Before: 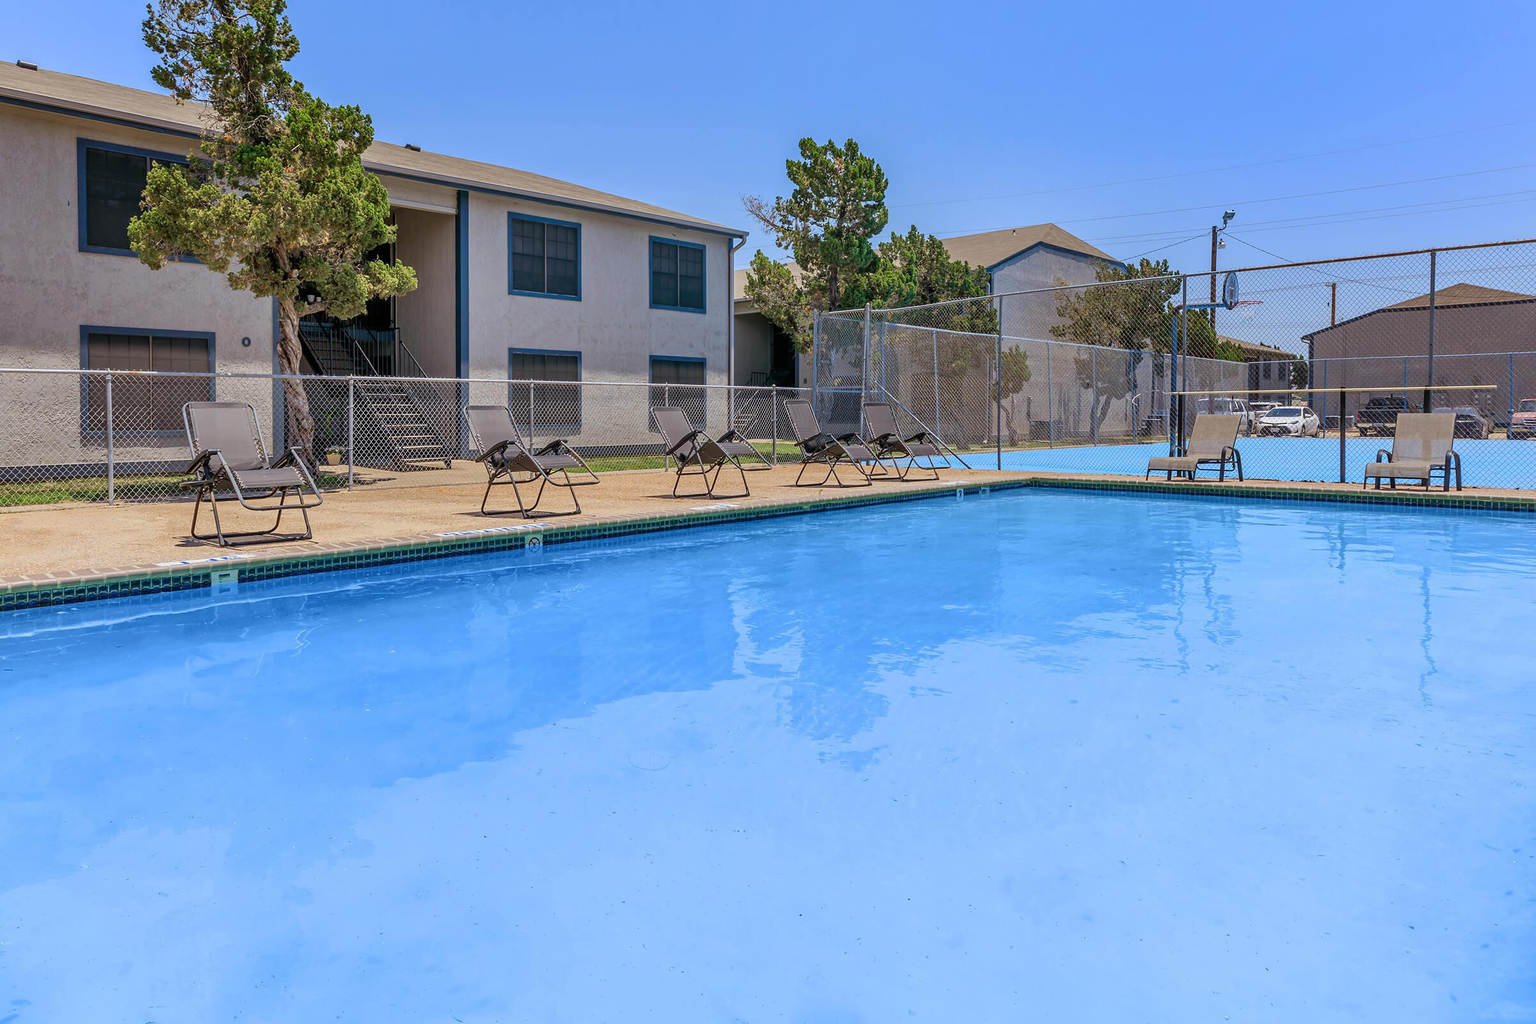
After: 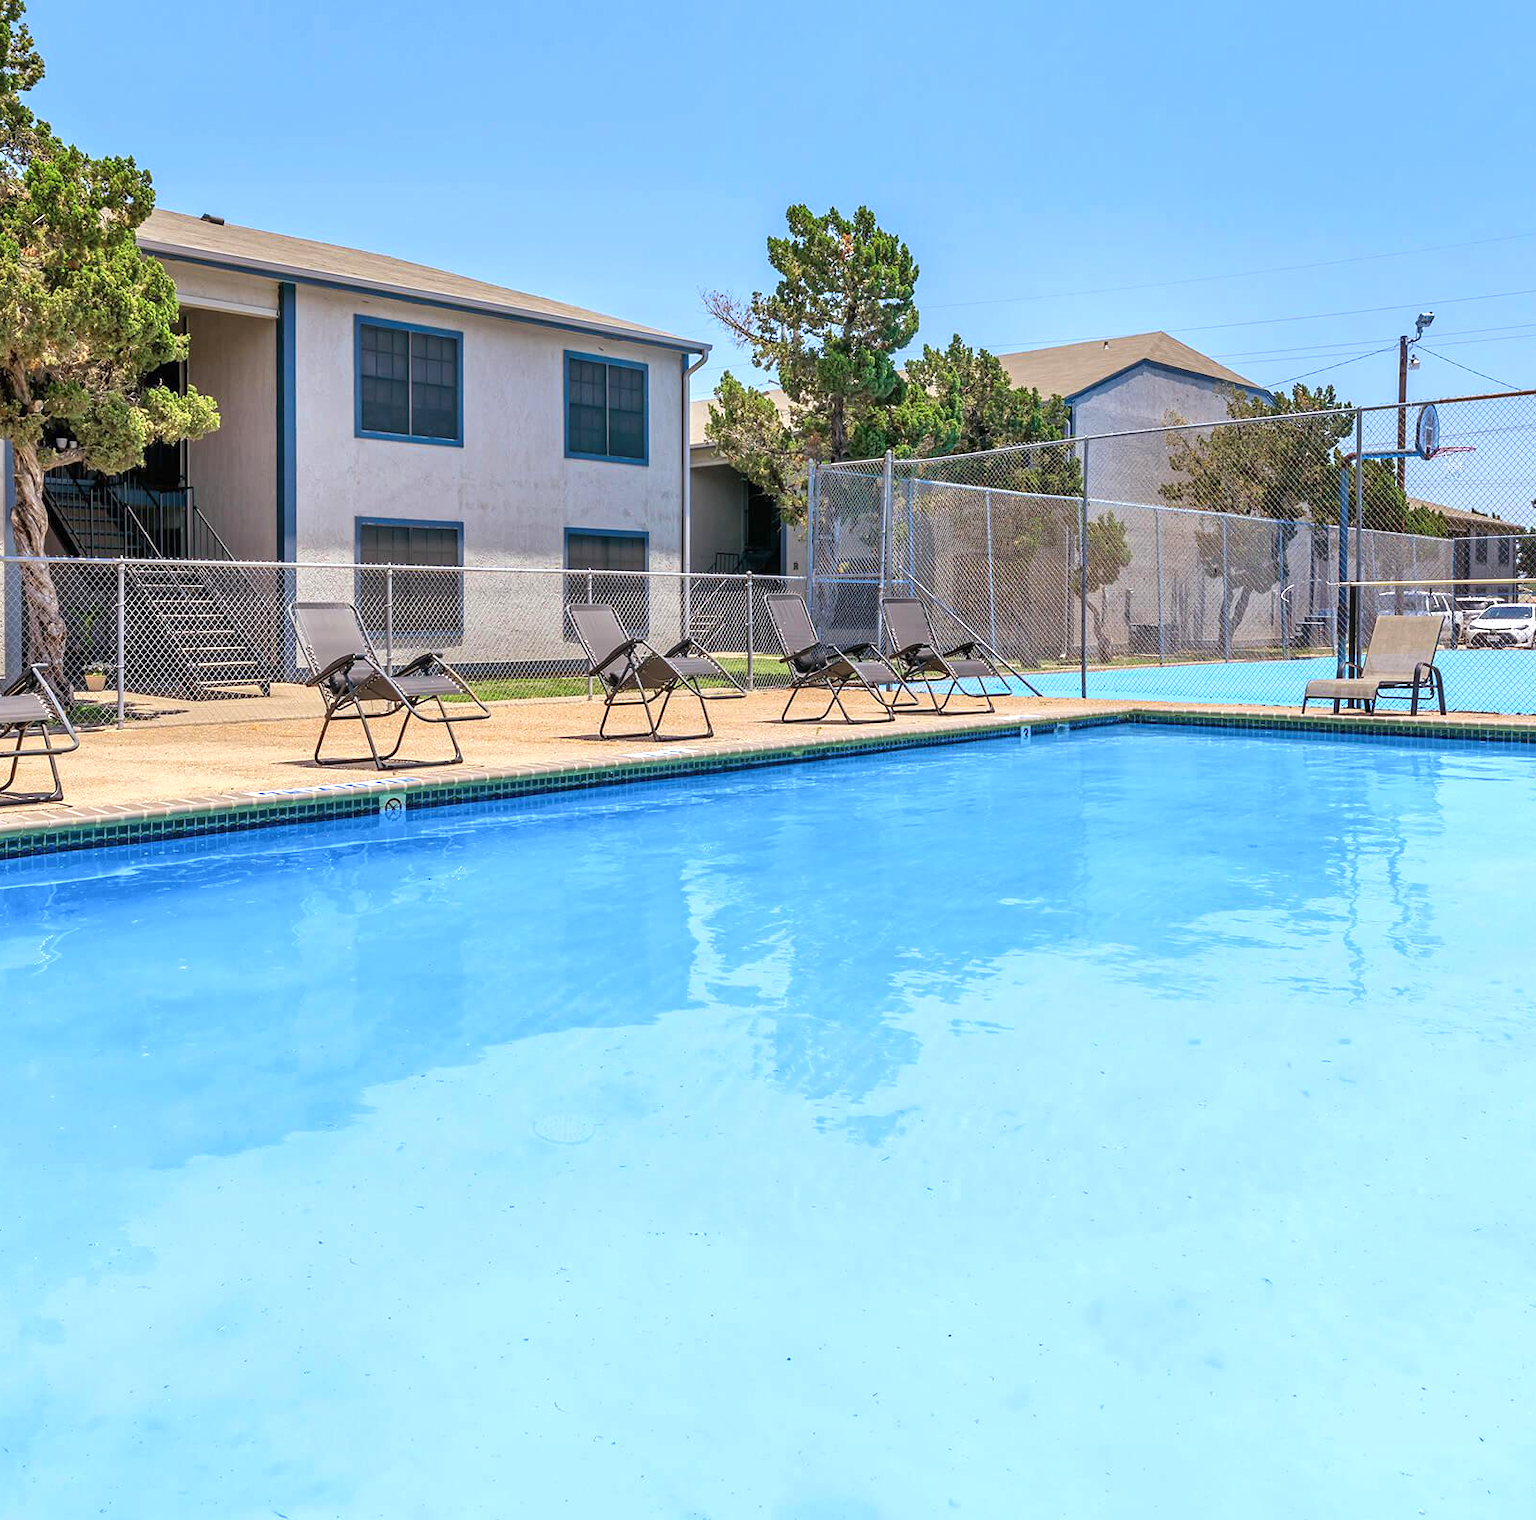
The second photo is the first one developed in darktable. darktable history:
exposure: black level correction 0, exposure 0.702 EV, compensate exposure bias true, compensate highlight preservation false
crop and rotate: left 17.564%, right 15.073%
